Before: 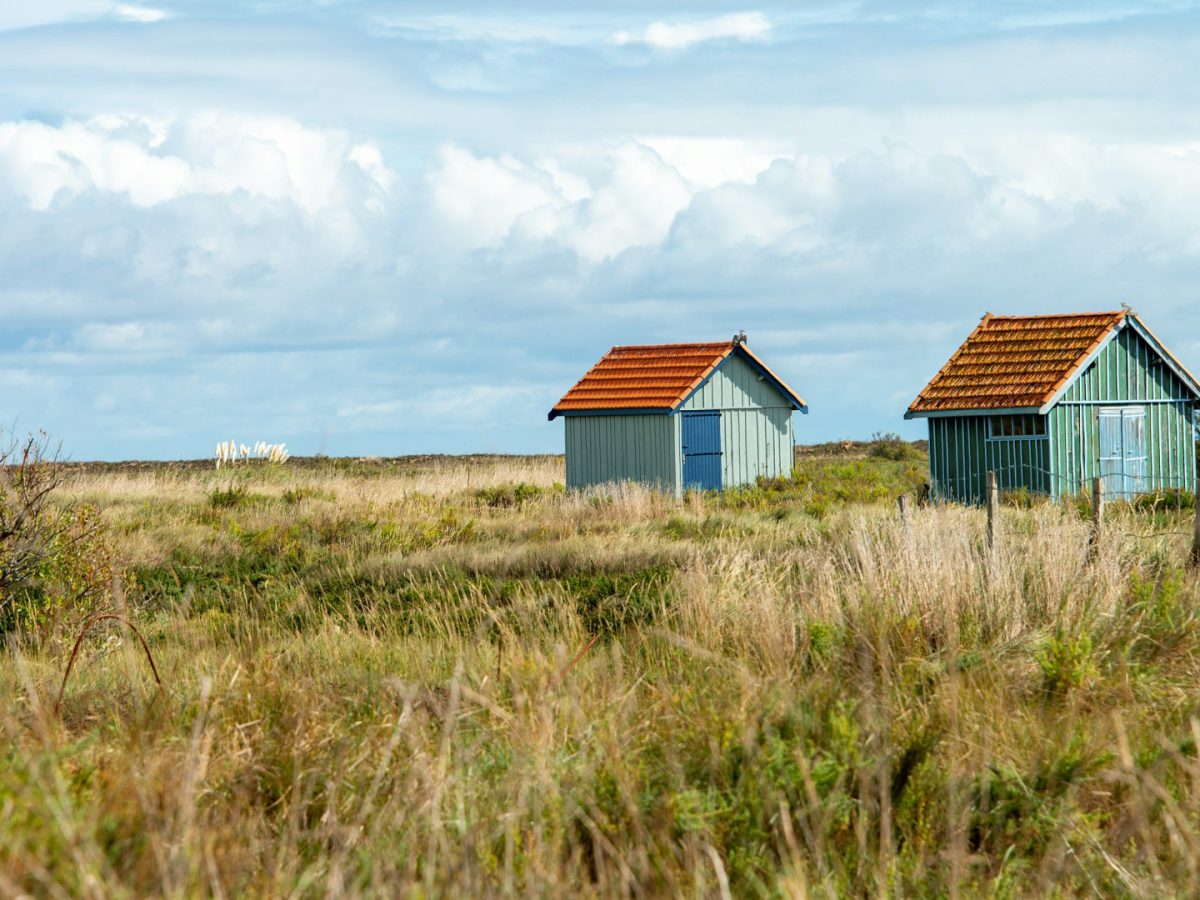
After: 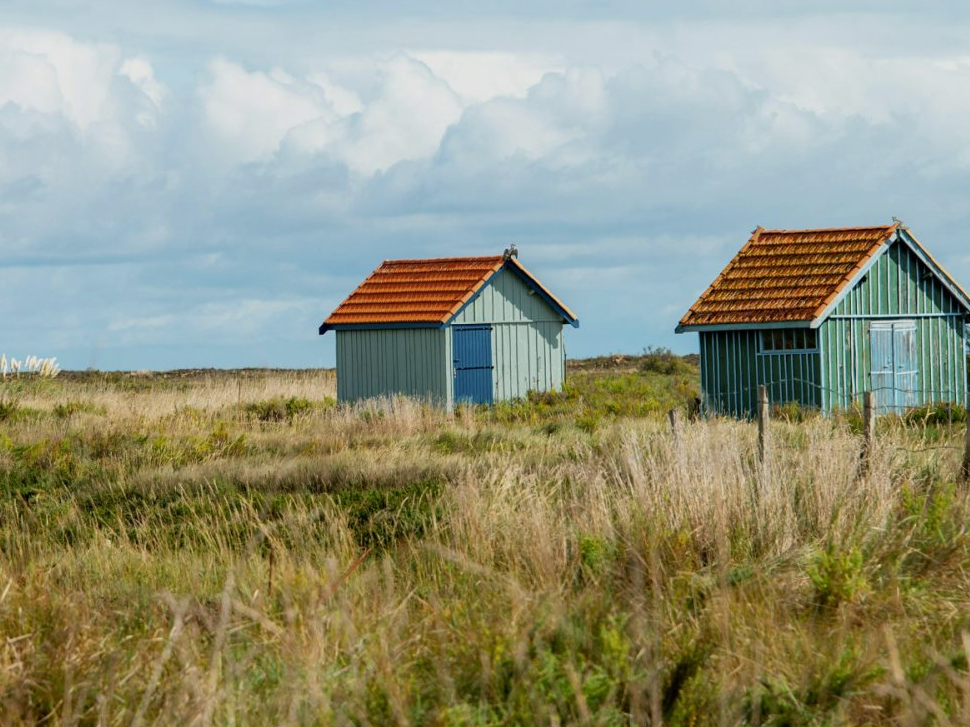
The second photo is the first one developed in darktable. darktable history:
exposure: exposure -0.36 EV, compensate highlight preservation false
crop: left 19.159%, top 9.58%, bottom 9.58%
